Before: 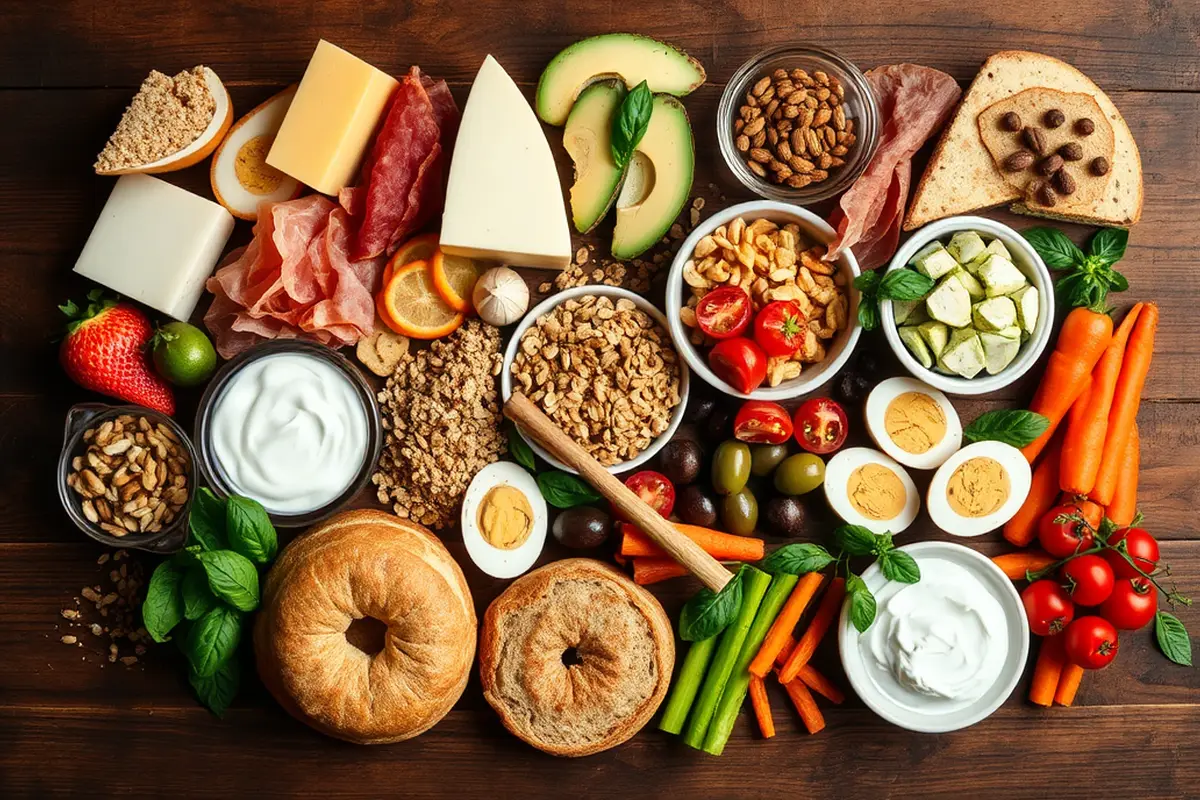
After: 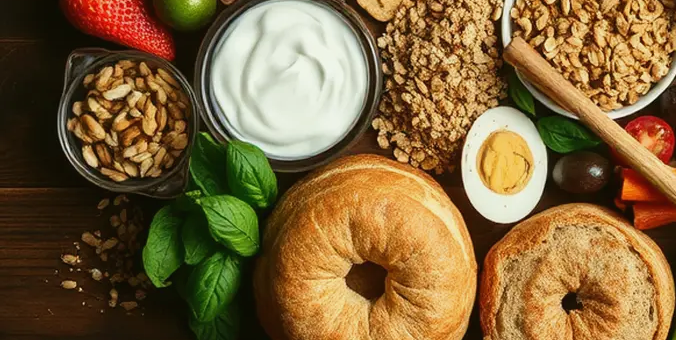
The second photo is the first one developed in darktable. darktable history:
crop: top 44.483%, right 43.593%, bottom 12.892%
color balance: mode lift, gamma, gain (sRGB), lift [1.04, 1, 1, 0.97], gamma [1.01, 1, 1, 0.97], gain [0.96, 1, 1, 0.97]
